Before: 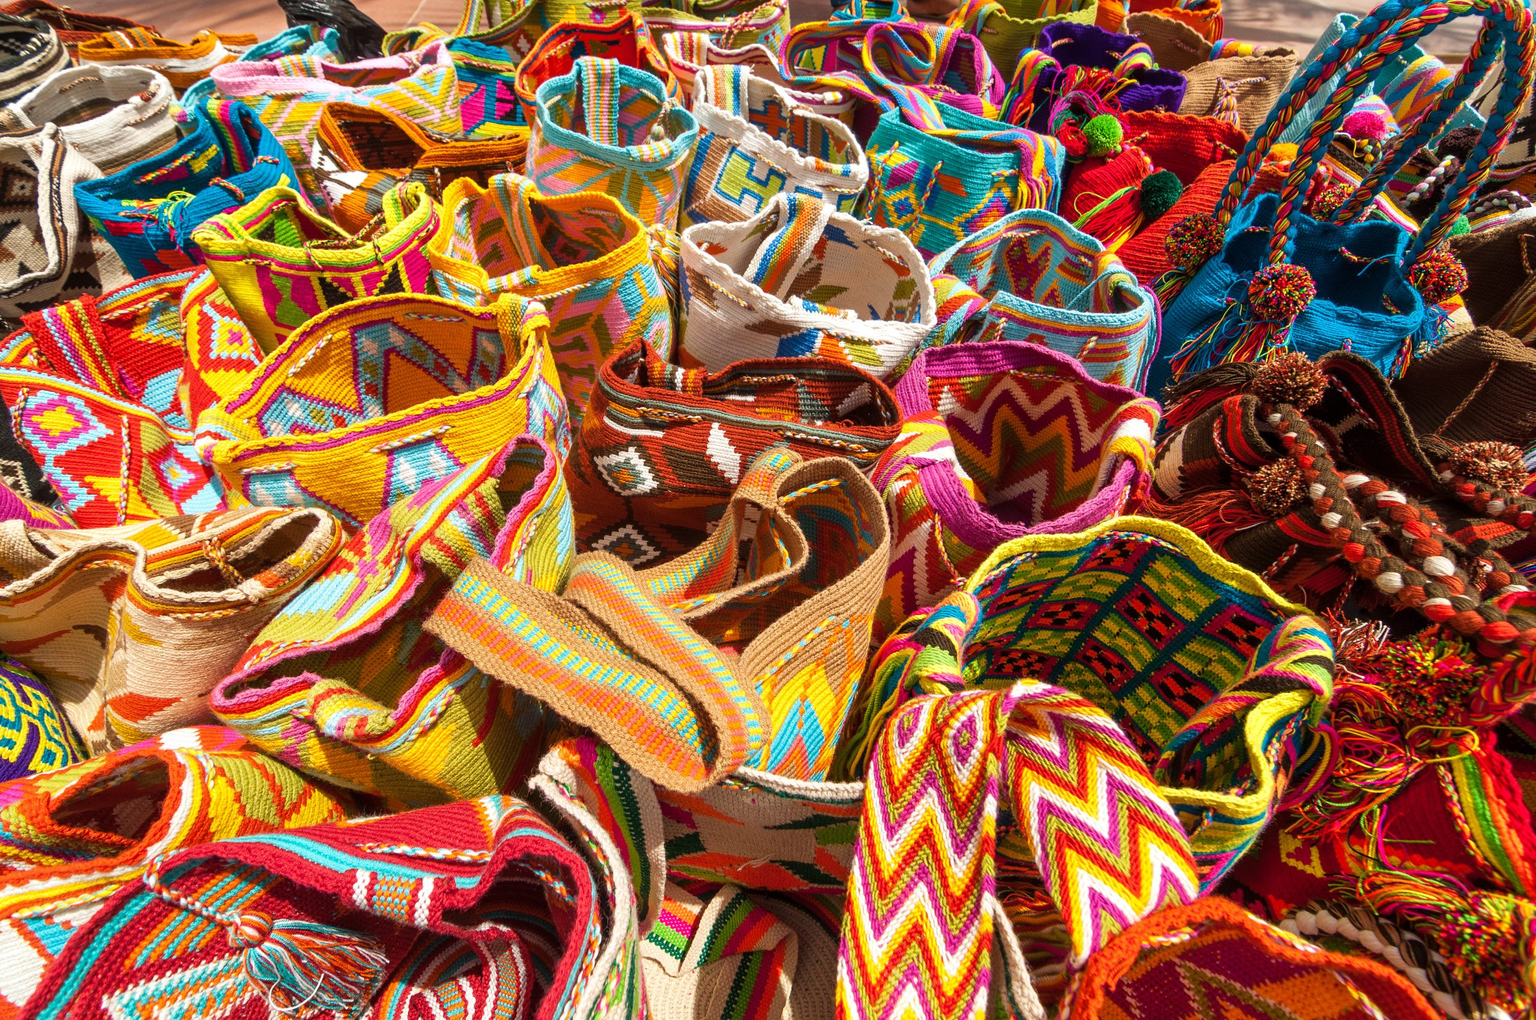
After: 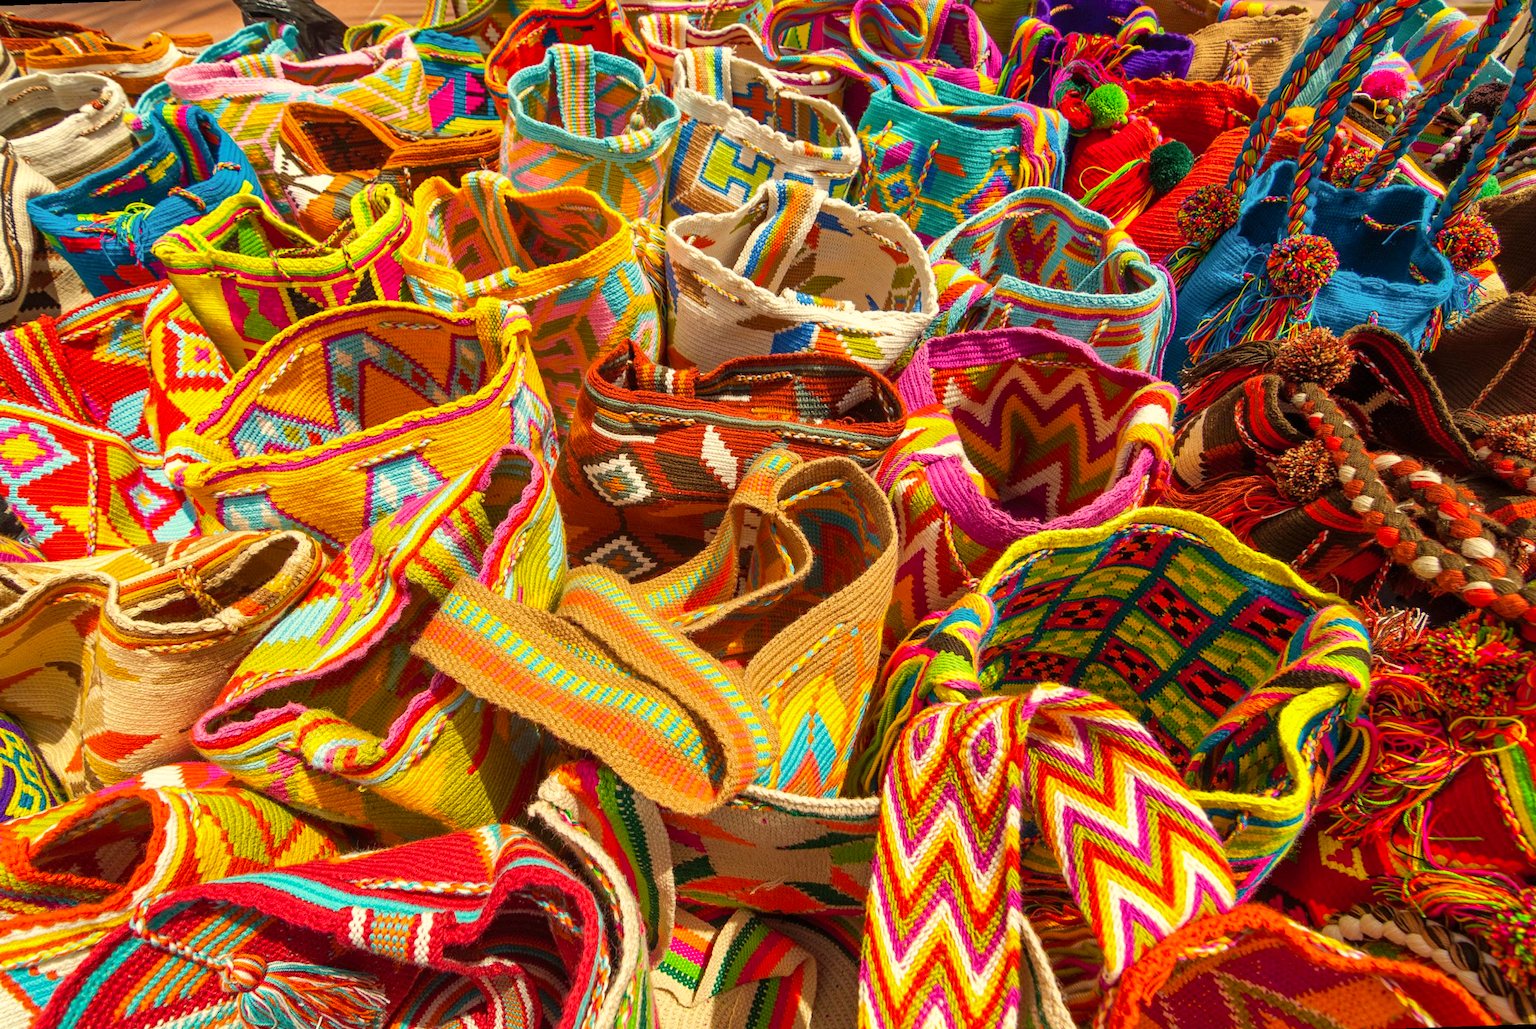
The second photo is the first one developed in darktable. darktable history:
shadows and highlights: on, module defaults
rotate and perspective: rotation -2.12°, lens shift (vertical) 0.009, lens shift (horizontal) -0.008, automatic cropping original format, crop left 0.036, crop right 0.964, crop top 0.05, crop bottom 0.959
color correction: highlights a* 1.39, highlights b* 17.83
haze removal: compatibility mode true, adaptive false
contrast brightness saturation: contrast 0.1, brightness 0.03, saturation 0.09
